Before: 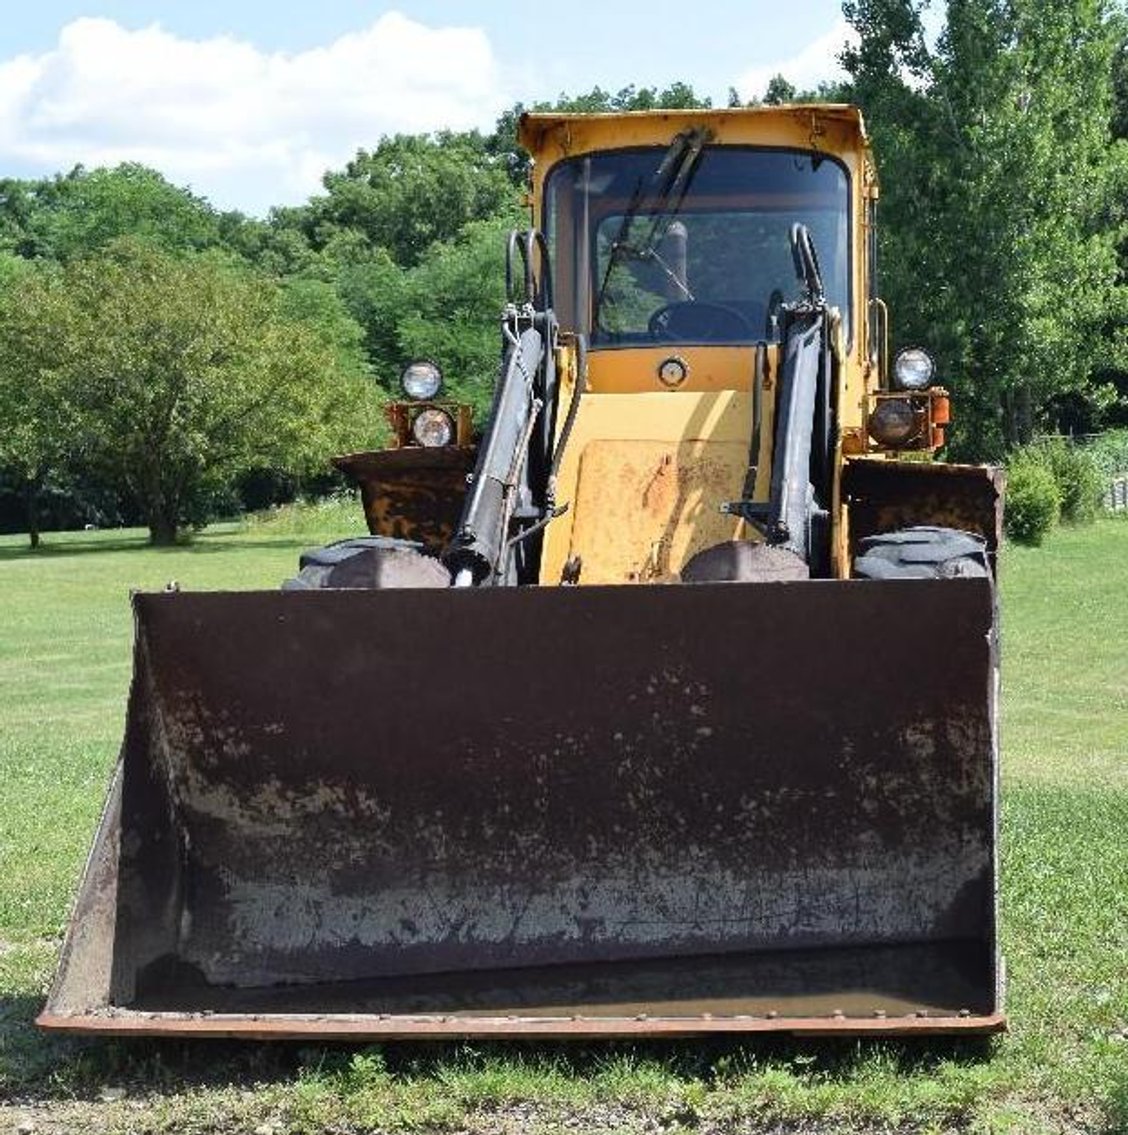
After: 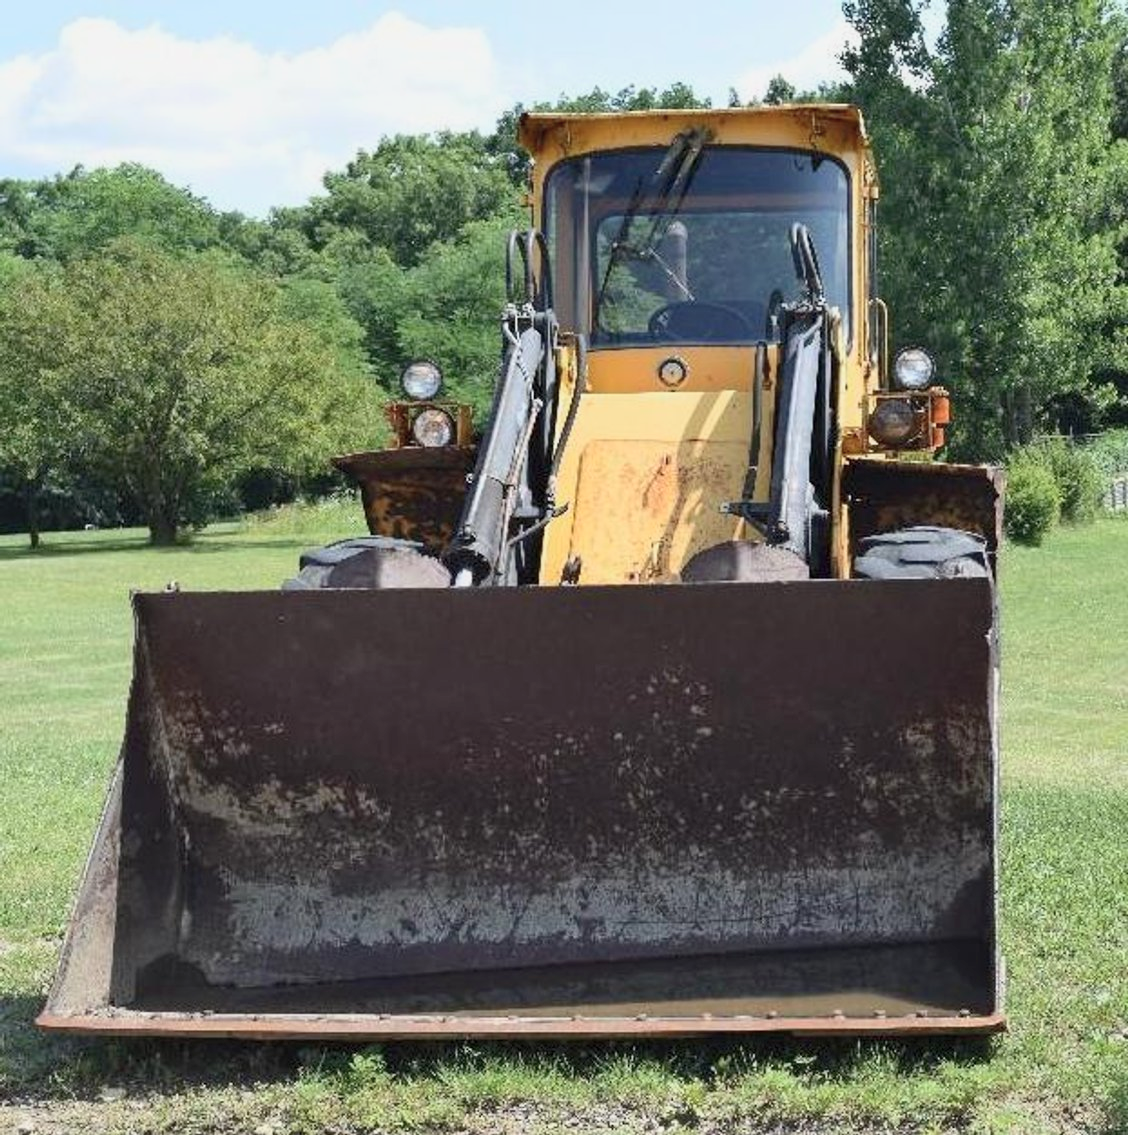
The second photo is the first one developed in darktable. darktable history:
tone equalizer: -8 EV 0.253 EV, -7 EV 0.442 EV, -6 EV 0.454 EV, -5 EV 0.214 EV, -3 EV -0.259 EV, -2 EV -0.422 EV, -1 EV -0.416 EV, +0 EV -0.243 EV
tone curve: curves: ch0 [(0, 0) (0.003, 0.004) (0.011, 0.014) (0.025, 0.032) (0.044, 0.057) (0.069, 0.089) (0.1, 0.128) (0.136, 0.174) (0.177, 0.227) (0.224, 0.287) (0.277, 0.354) (0.335, 0.427) (0.399, 0.507) (0.468, 0.582) (0.543, 0.653) (0.623, 0.726) (0.709, 0.799) (0.801, 0.876) (0.898, 0.937) (1, 1)], color space Lab, independent channels, preserve colors none
